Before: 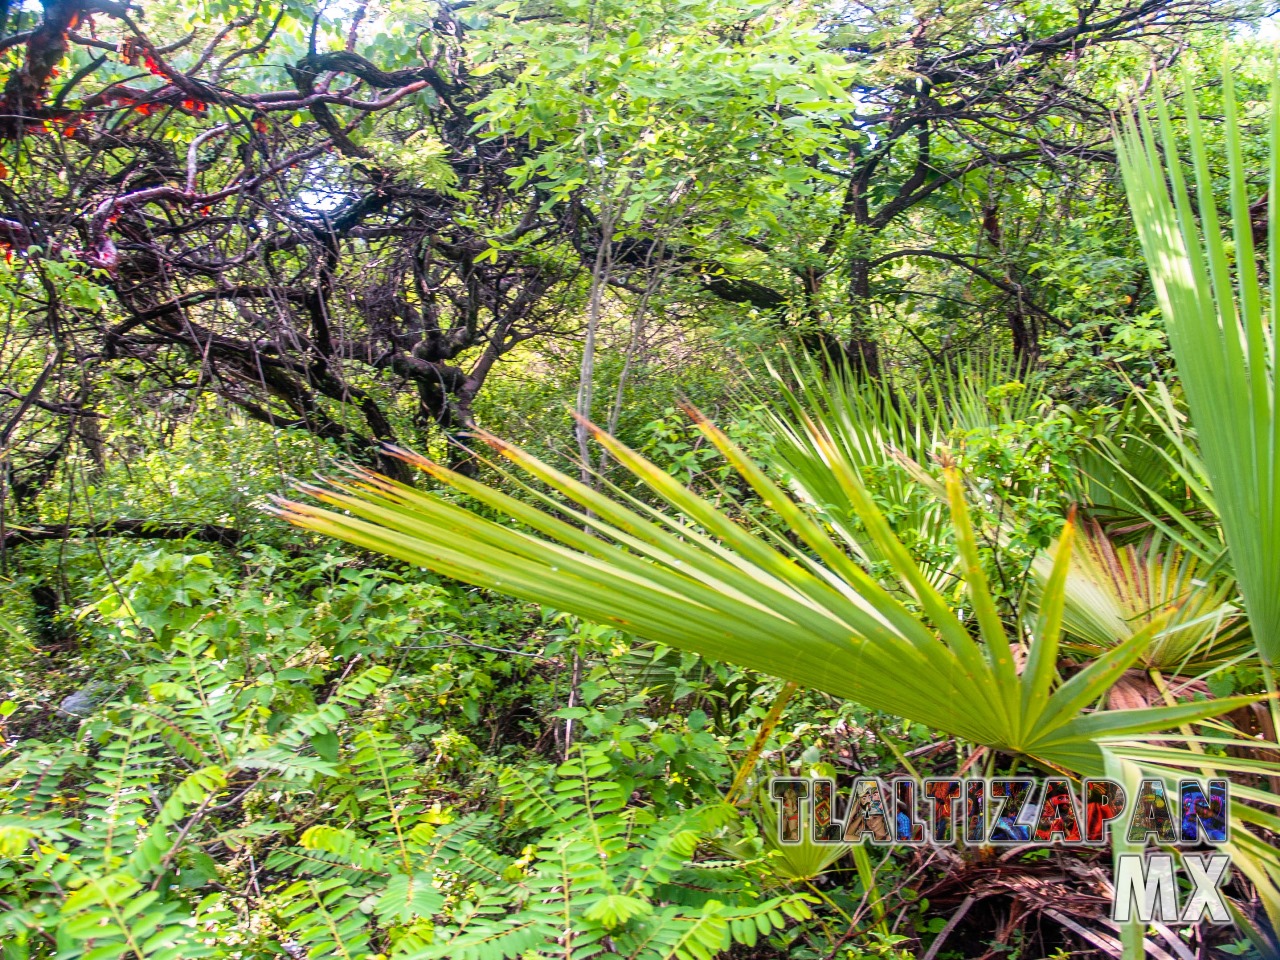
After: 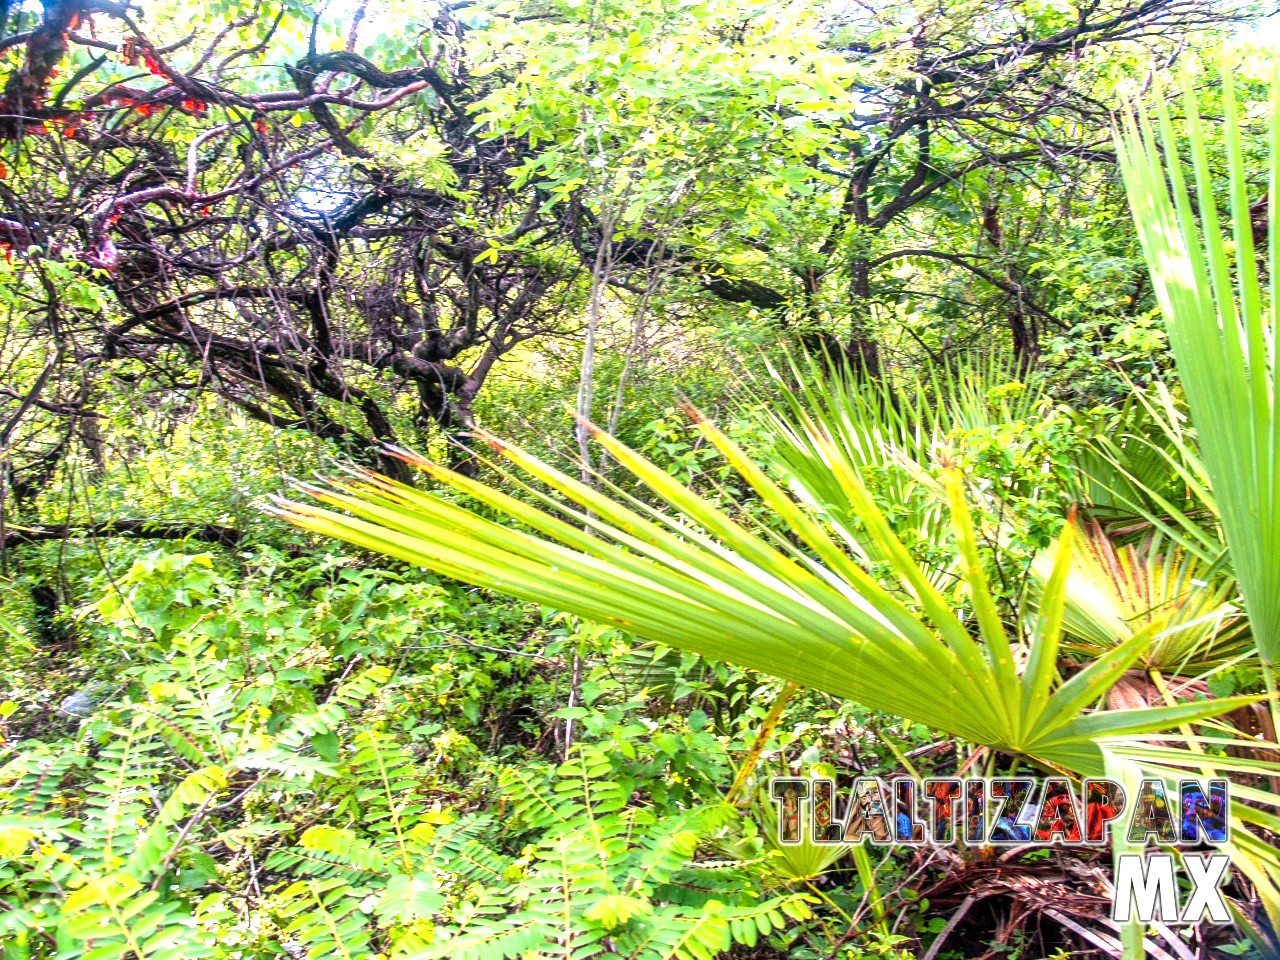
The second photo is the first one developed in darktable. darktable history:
local contrast: highlights 100%, shadows 100%, detail 120%, midtone range 0.2
exposure: exposure 0.781 EV, compensate highlight preservation false
